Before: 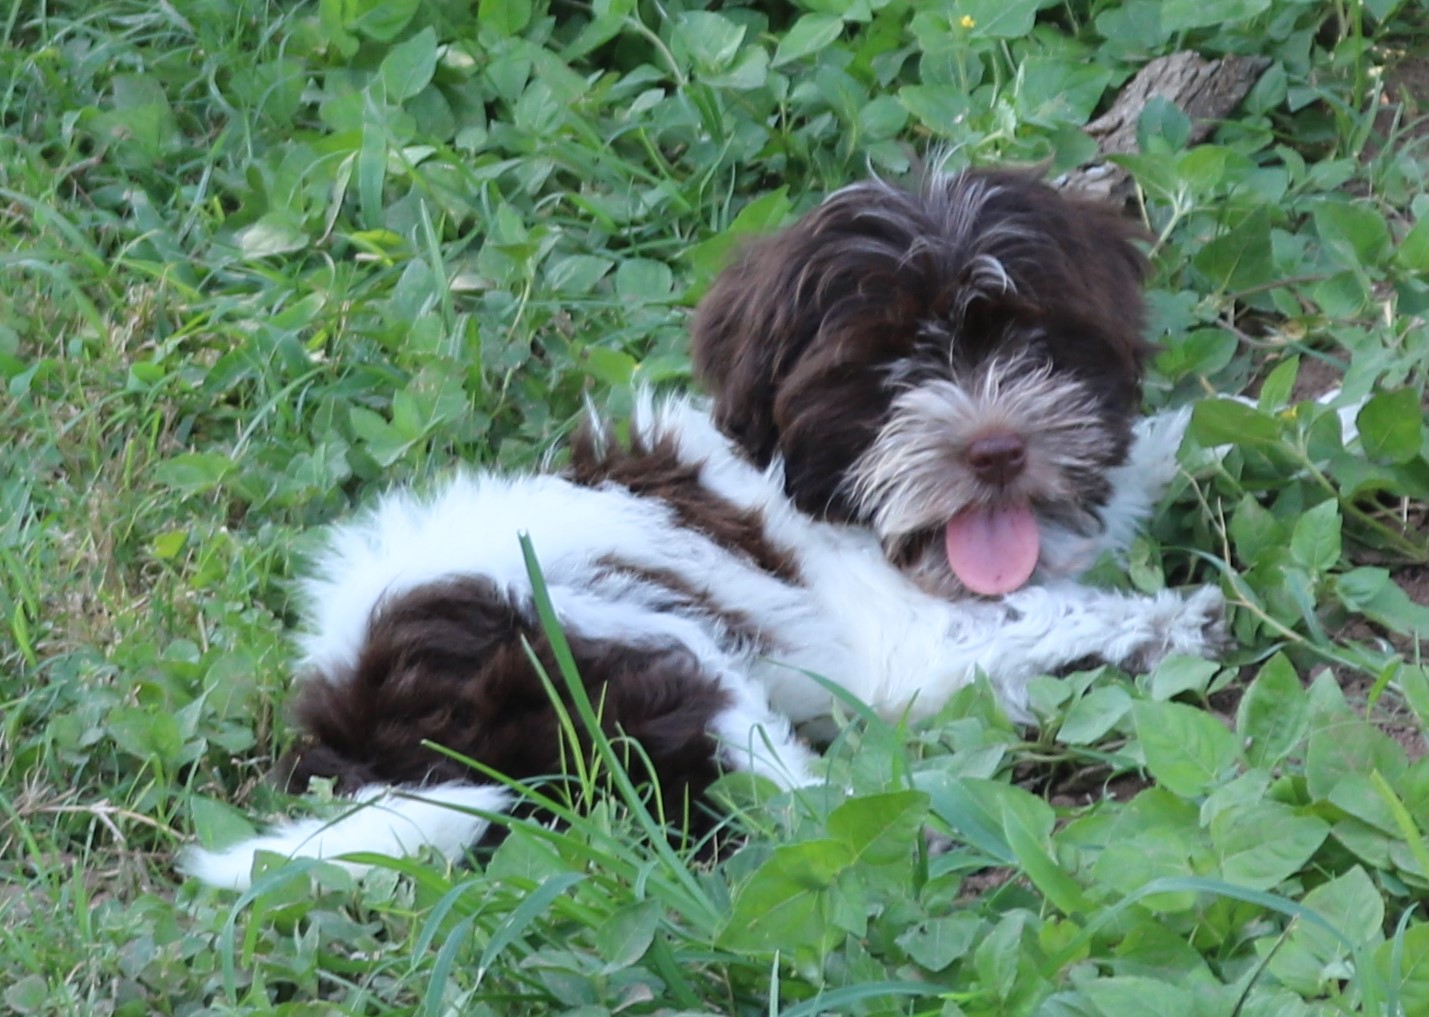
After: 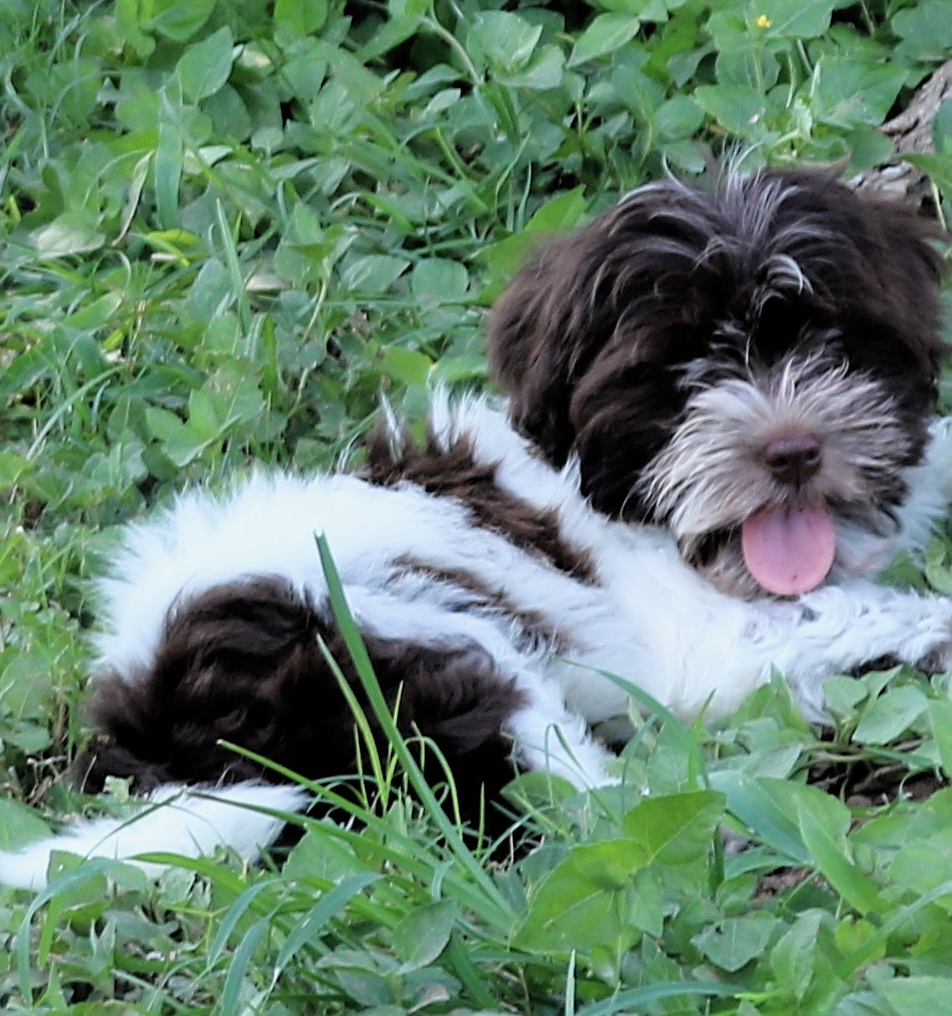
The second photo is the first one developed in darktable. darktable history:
sharpen: on, module defaults
fill light: on, module defaults
crop and rotate: left 14.292%, right 19.041%
filmic rgb: black relative exposure -4.93 EV, white relative exposure 2.84 EV, hardness 3.72
